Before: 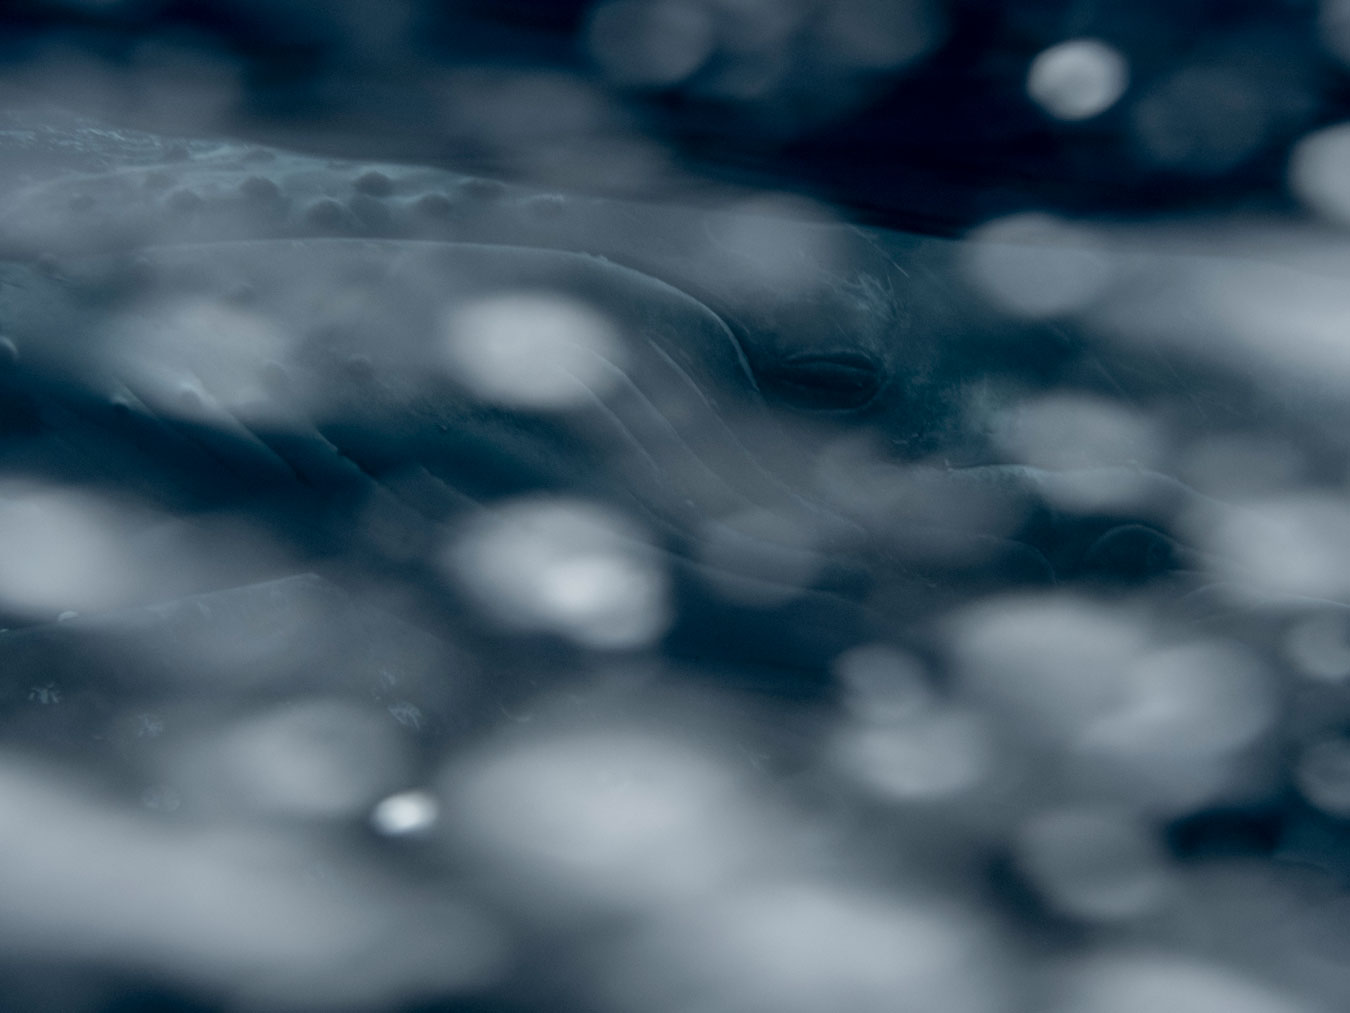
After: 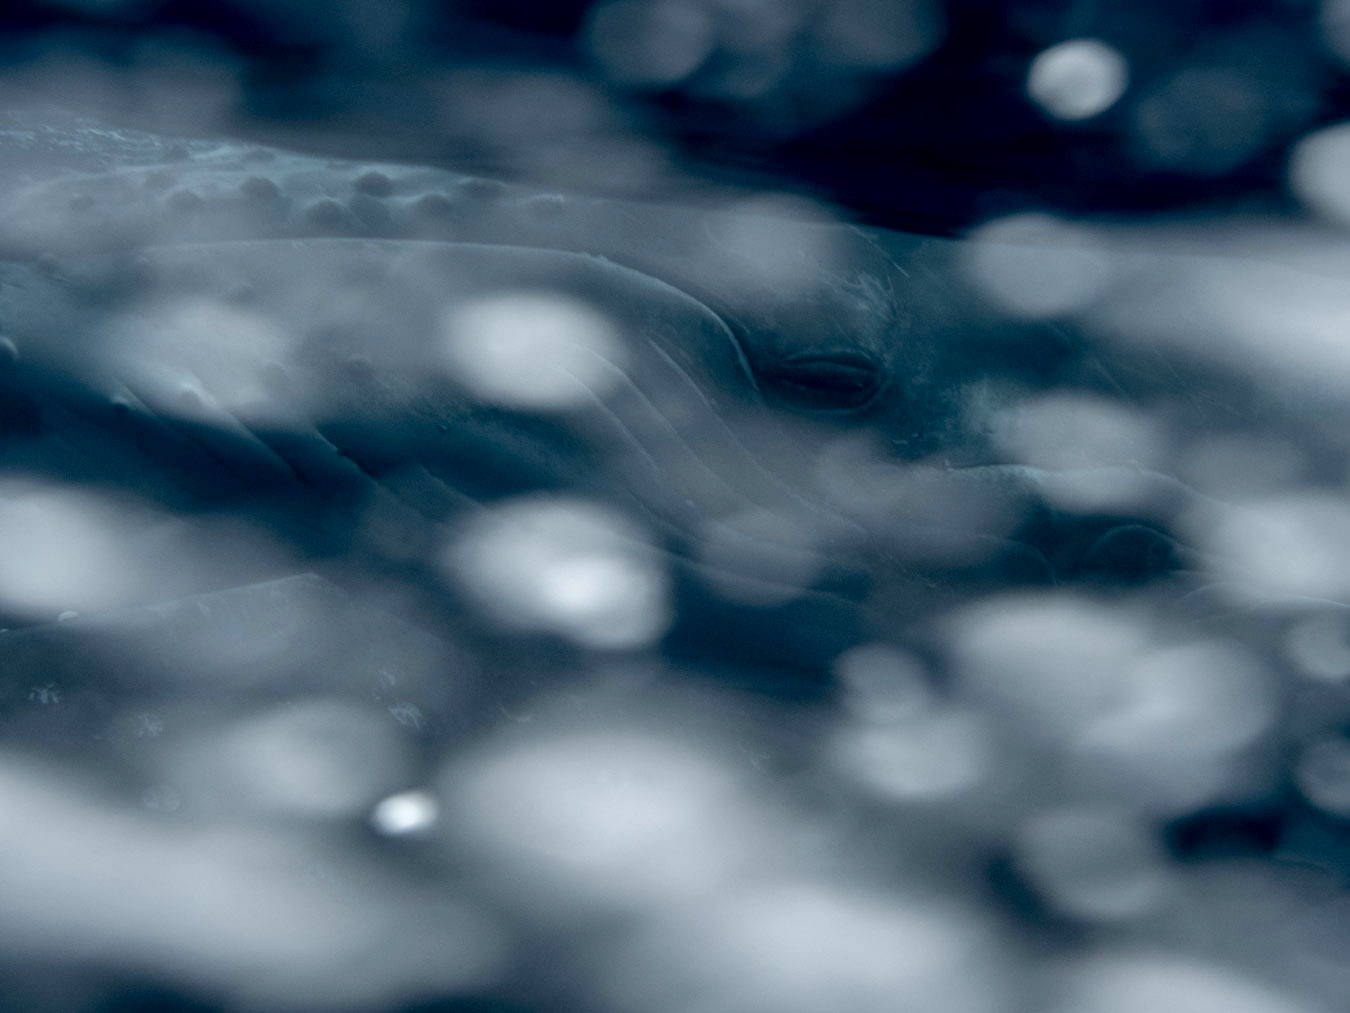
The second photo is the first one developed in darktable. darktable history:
exposure: black level correction 0.004, exposure 0.386 EV, compensate highlight preservation false
